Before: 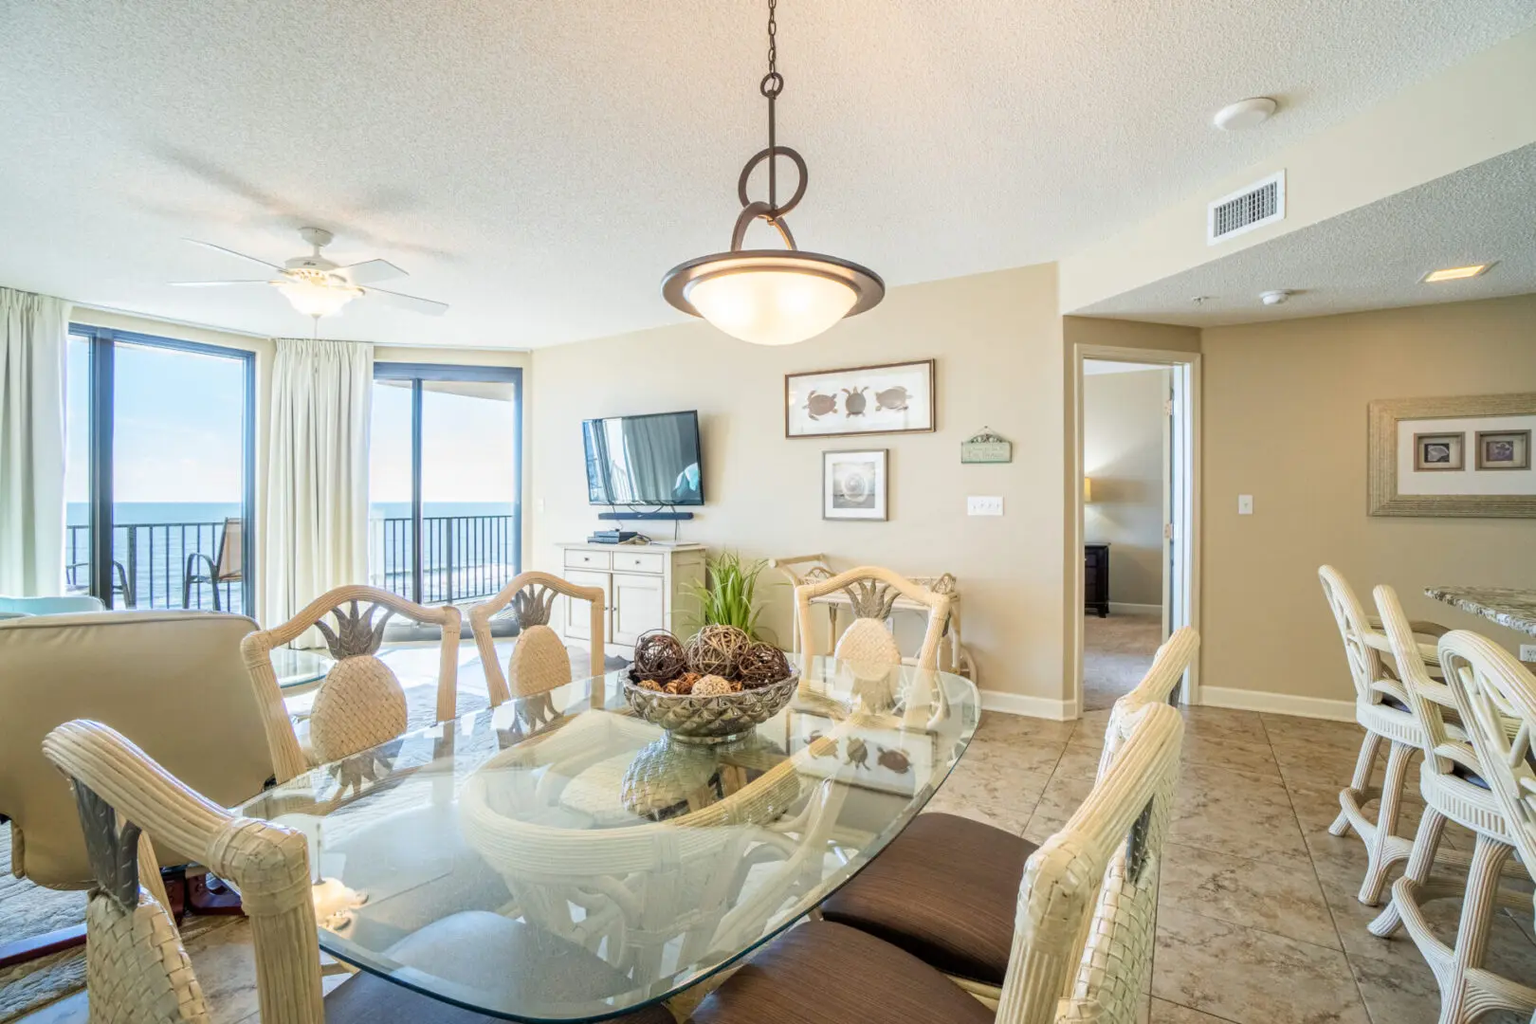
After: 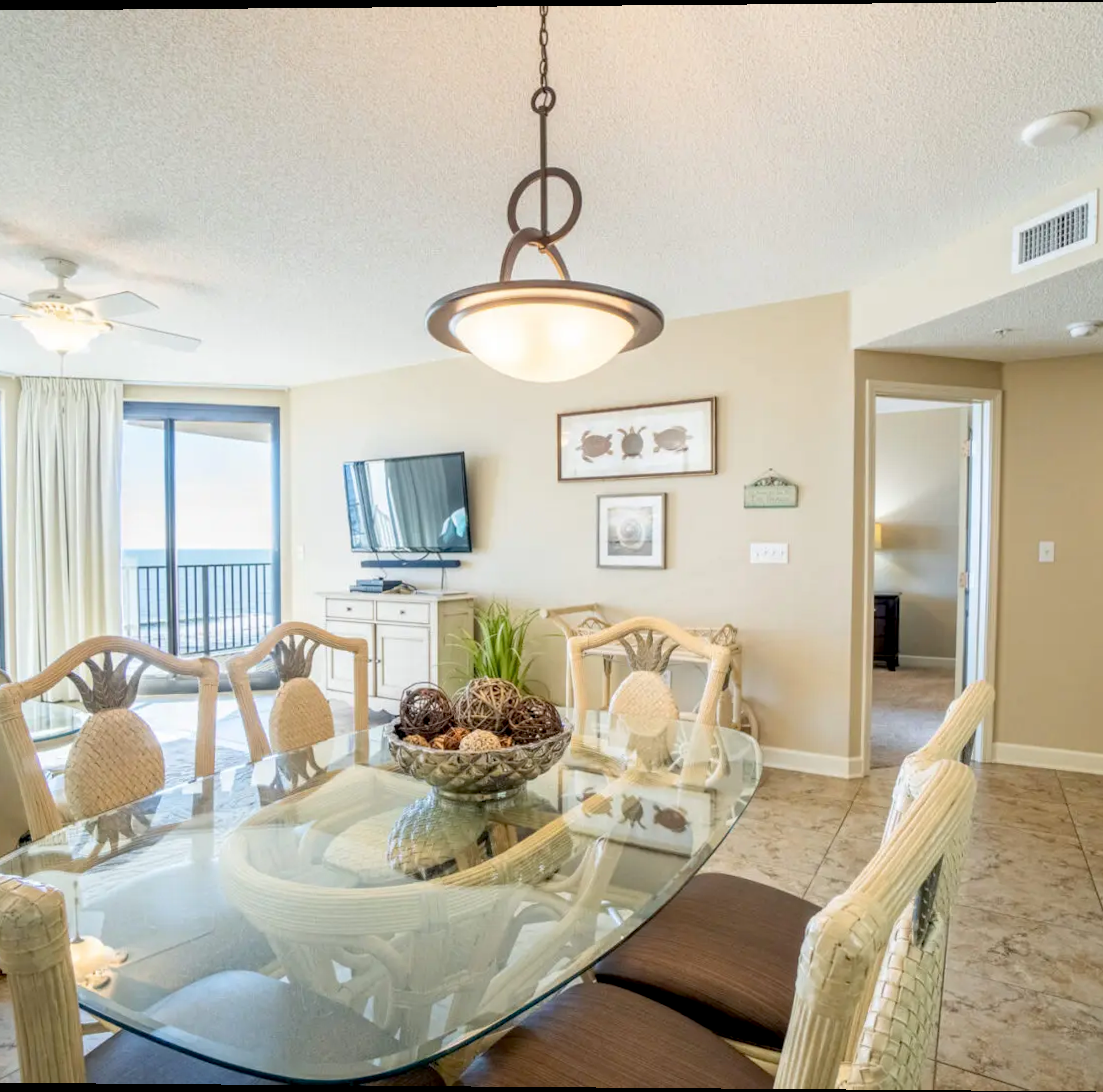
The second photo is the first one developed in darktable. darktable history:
rotate and perspective: lens shift (vertical) 0.048, lens shift (horizontal) -0.024, automatic cropping off
exposure: black level correction 0.007, compensate highlight preservation false
crop: left 16.899%, right 16.556%
